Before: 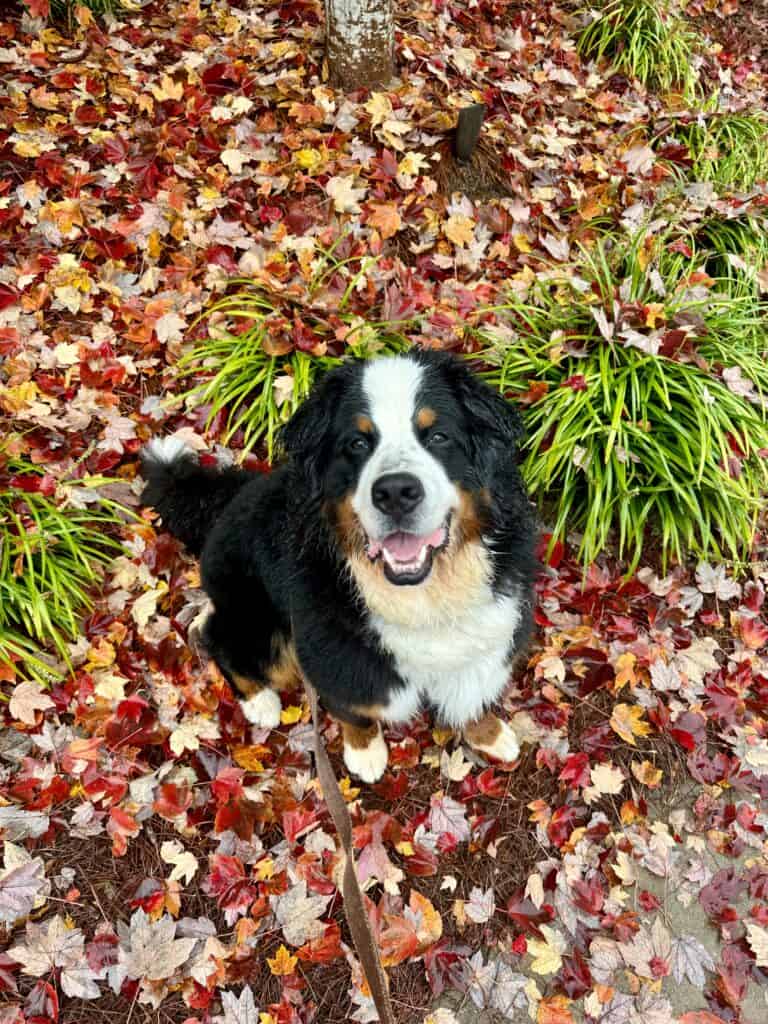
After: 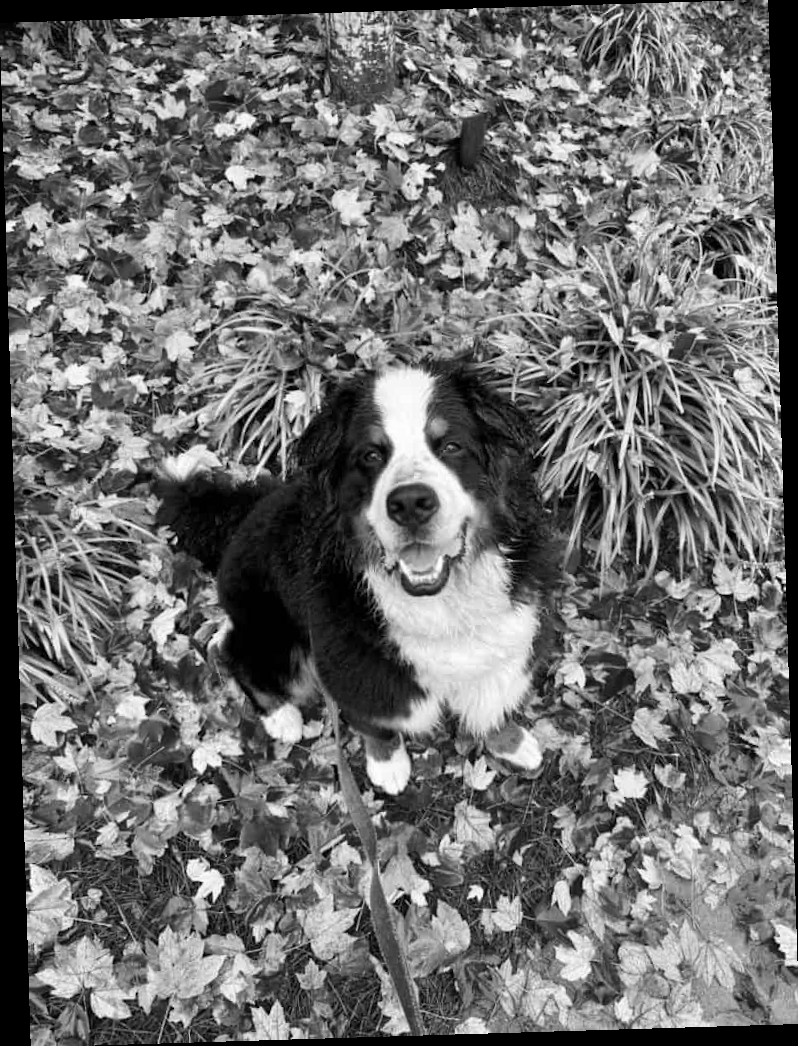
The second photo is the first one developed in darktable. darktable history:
rotate and perspective: rotation -1.75°, automatic cropping off
monochrome: on, module defaults
